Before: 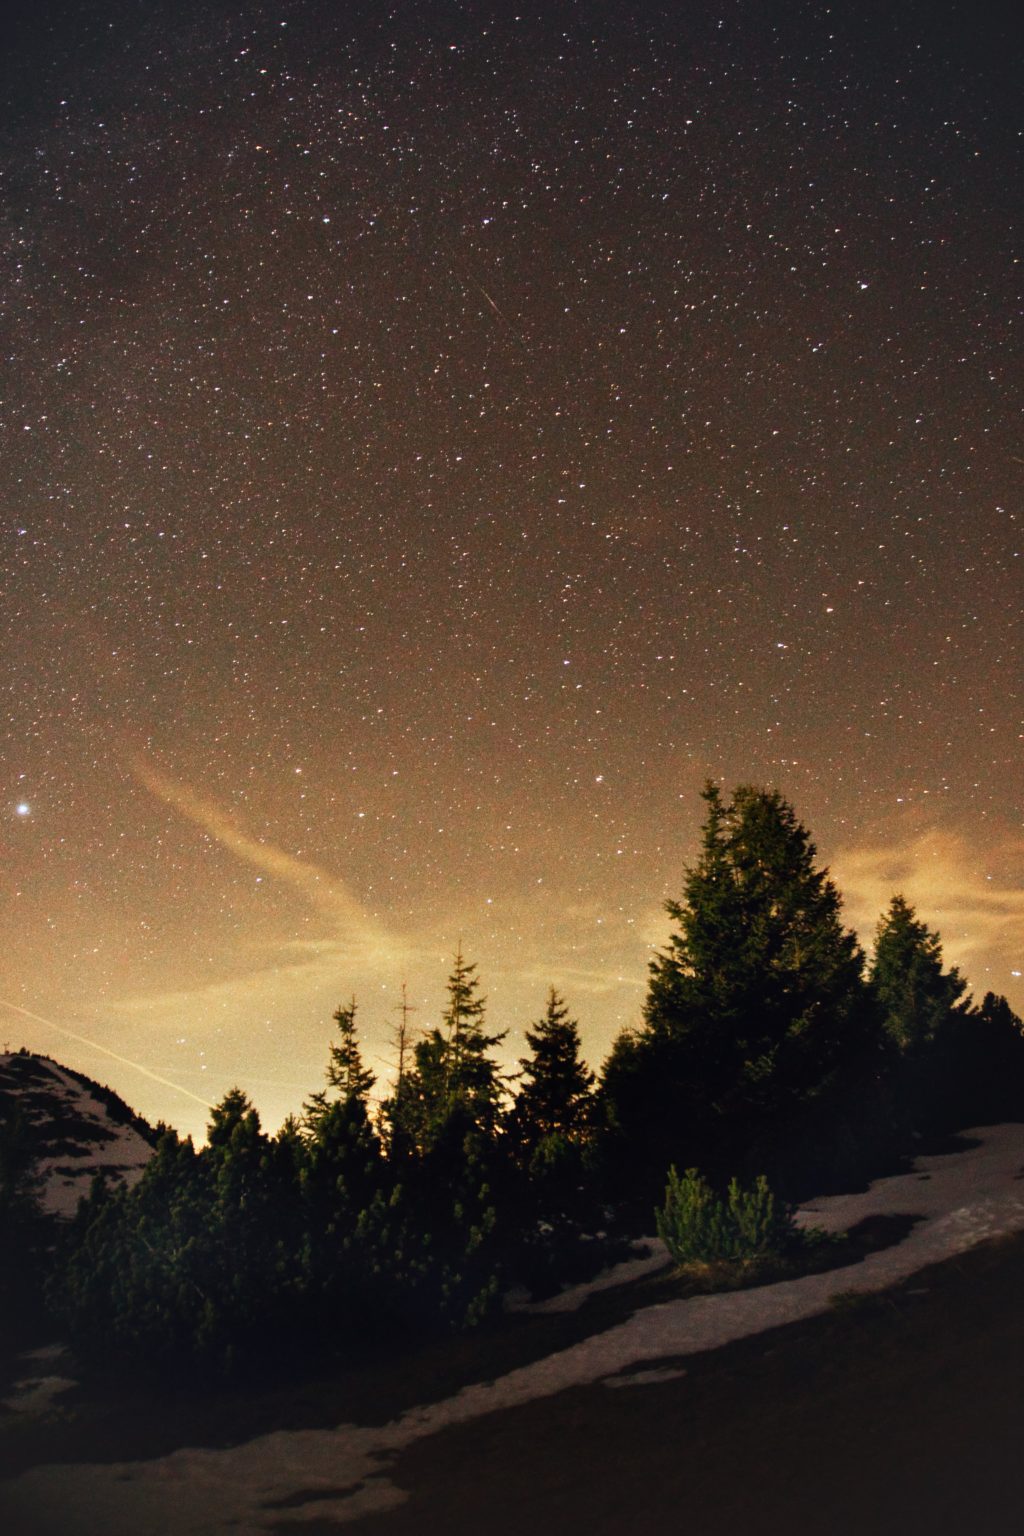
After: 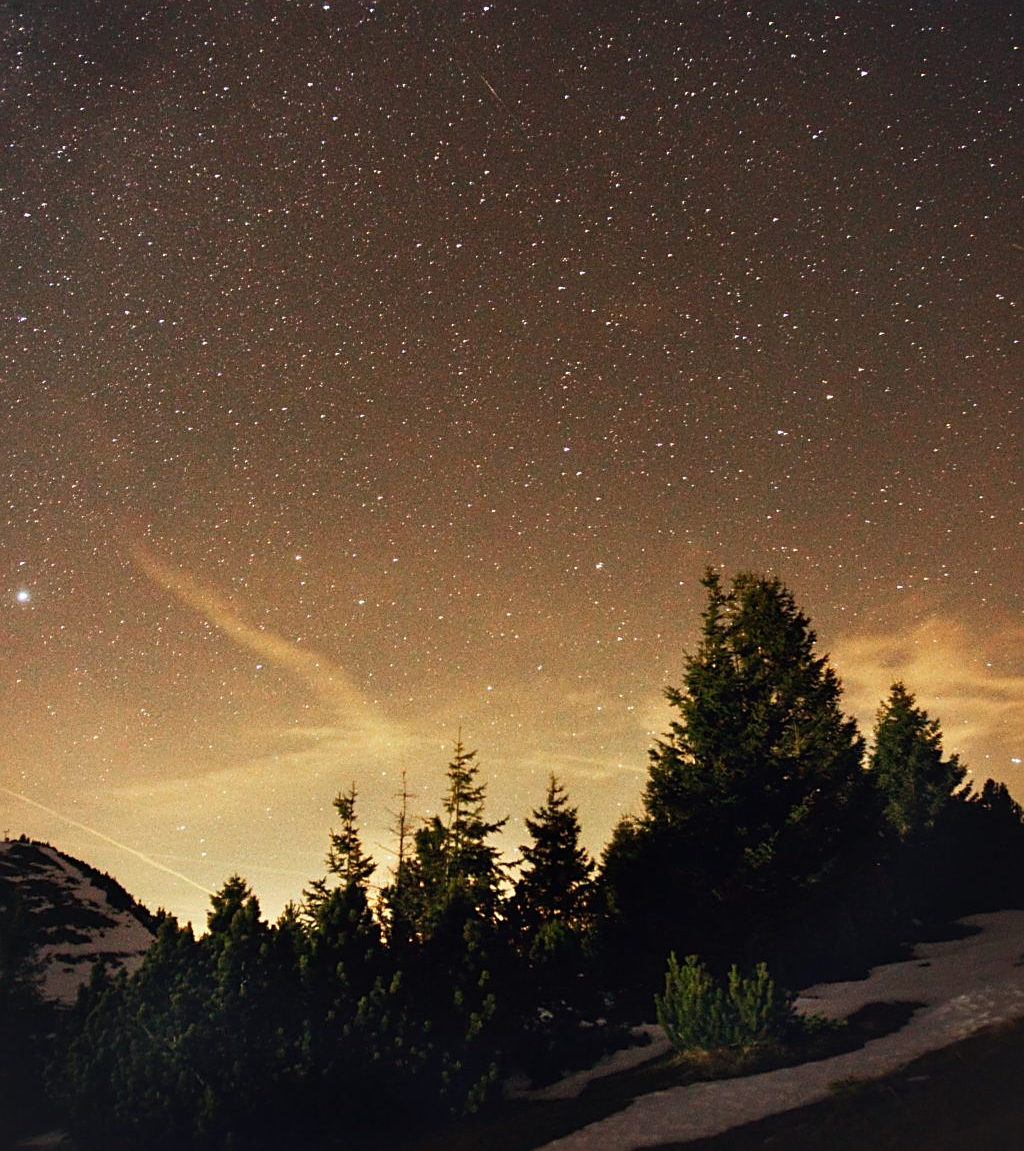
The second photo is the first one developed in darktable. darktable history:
crop: top 13.929%, bottom 11.111%
sharpen: on, module defaults
